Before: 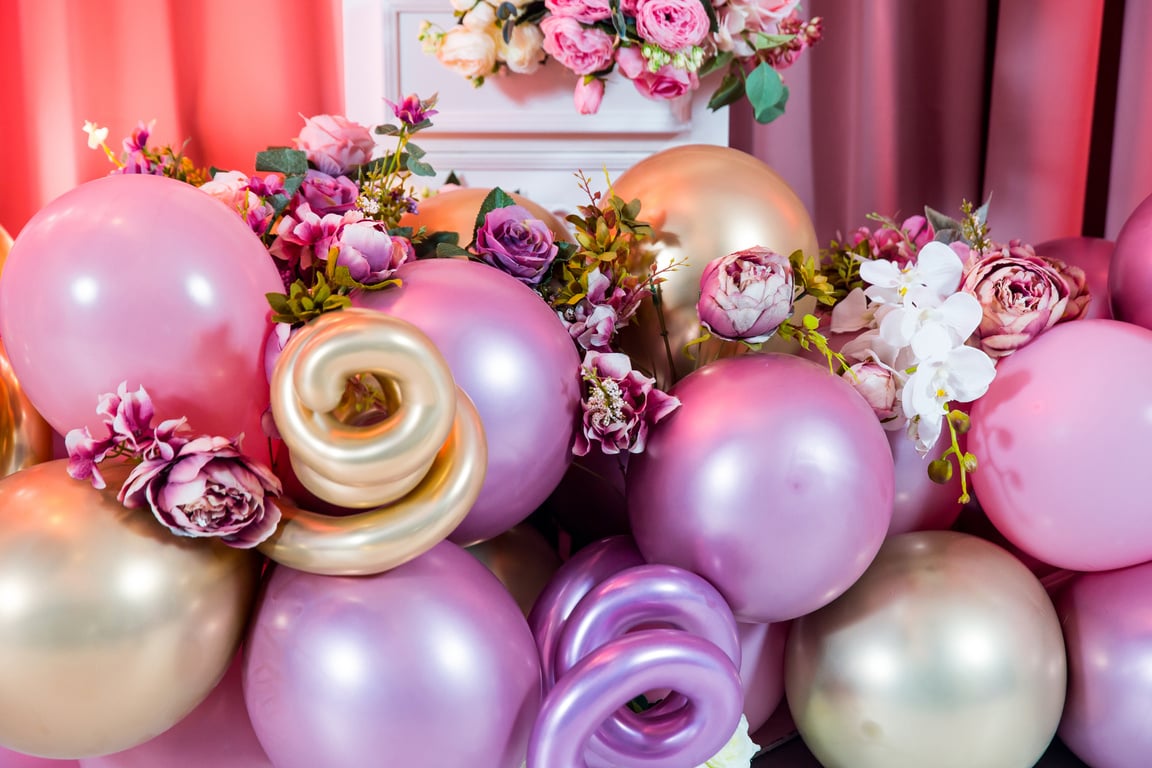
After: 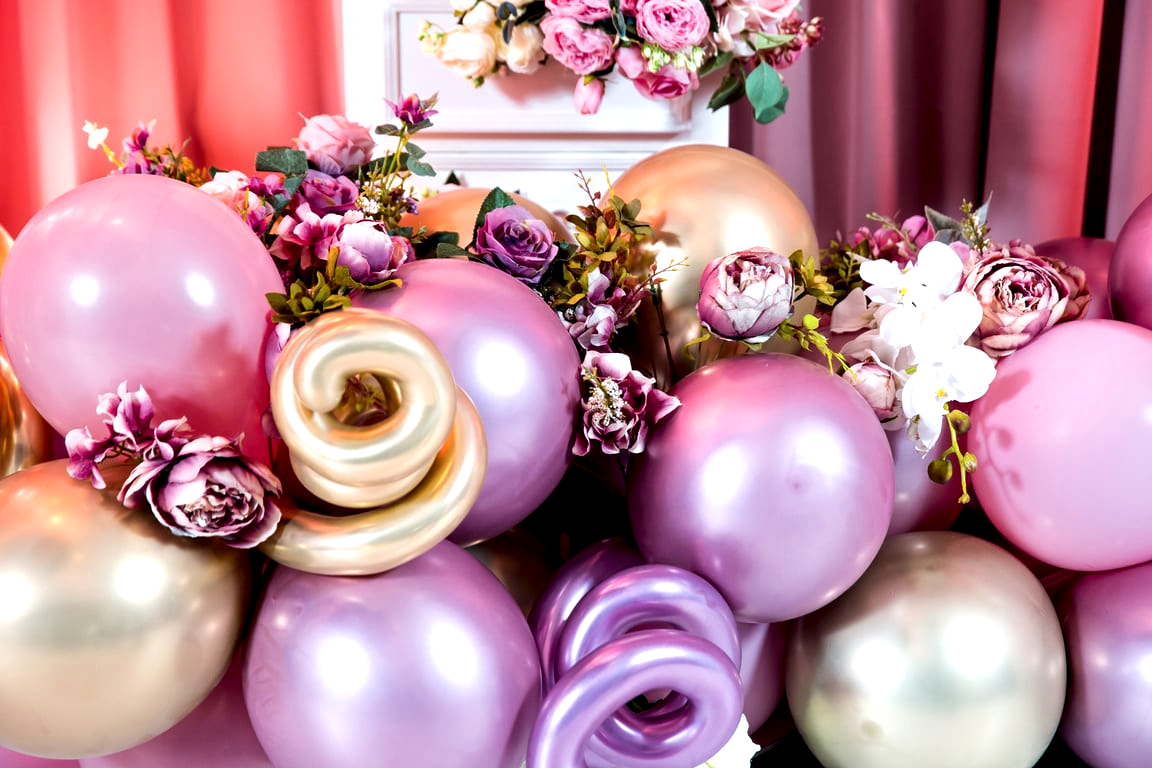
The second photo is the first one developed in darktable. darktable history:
local contrast: highlights 213%, shadows 143%, detail 139%, midtone range 0.256
